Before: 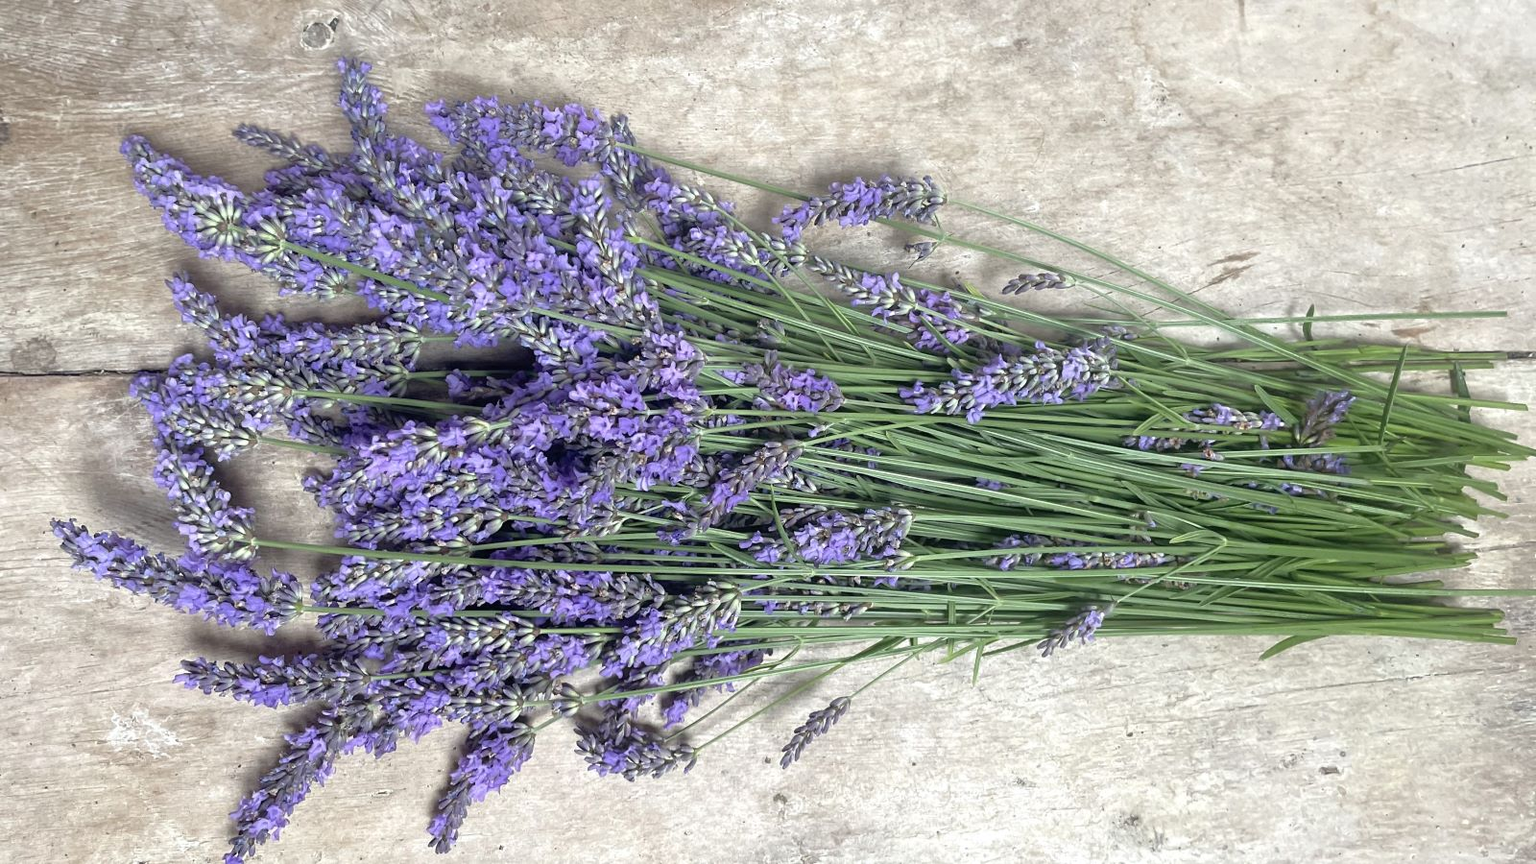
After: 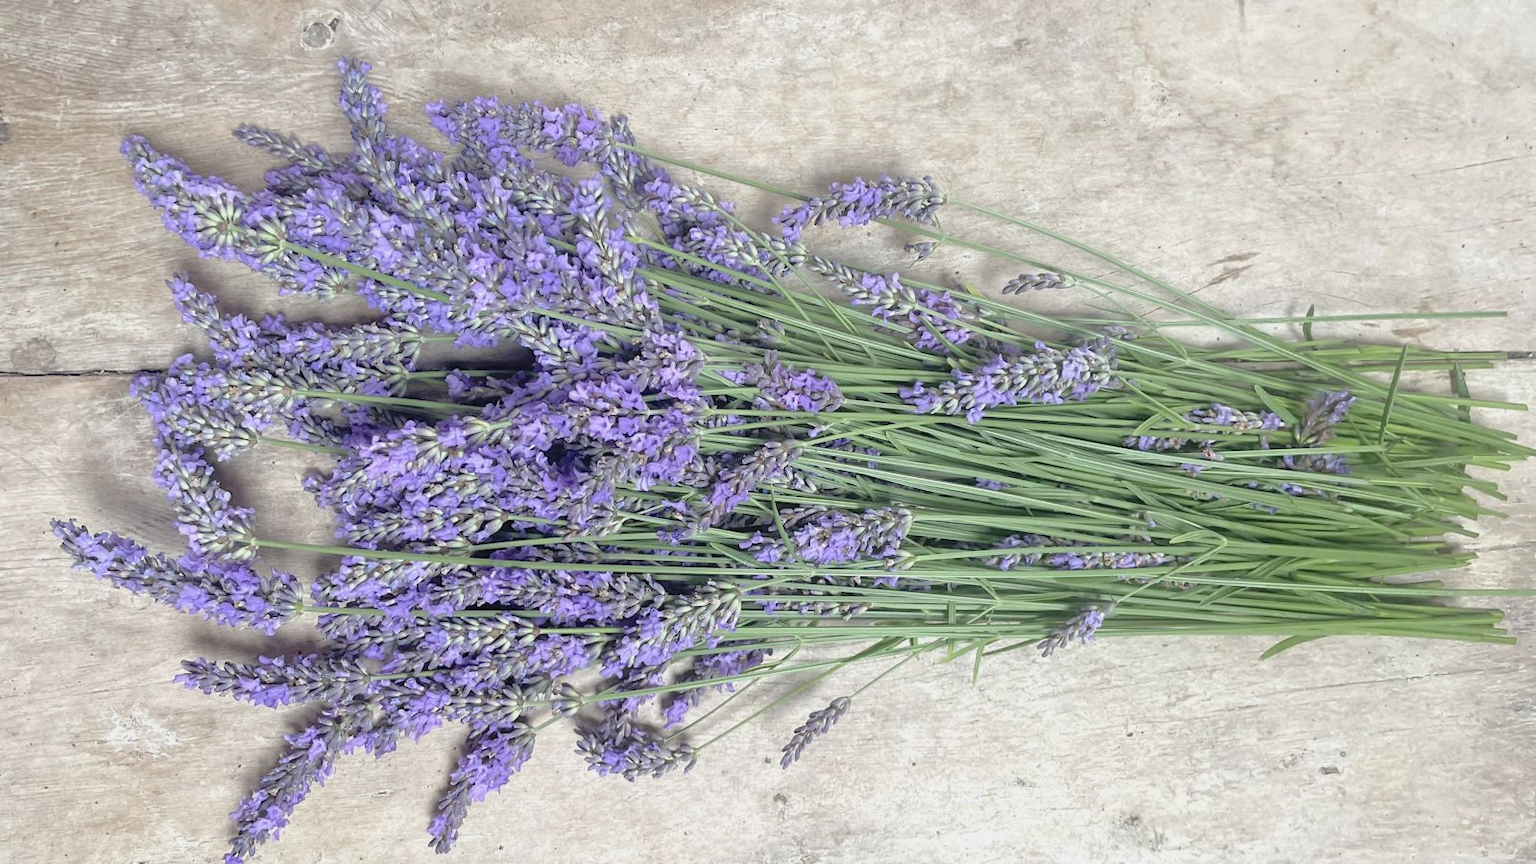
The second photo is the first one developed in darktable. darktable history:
contrast brightness saturation: contrast 0.14, brightness 0.21
white balance: emerald 1
tone equalizer: -8 EV 0.25 EV, -7 EV 0.417 EV, -6 EV 0.417 EV, -5 EV 0.25 EV, -3 EV -0.25 EV, -2 EV -0.417 EV, -1 EV -0.417 EV, +0 EV -0.25 EV, edges refinement/feathering 500, mask exposure compensation -1.57 EV, preserve details guided filter
